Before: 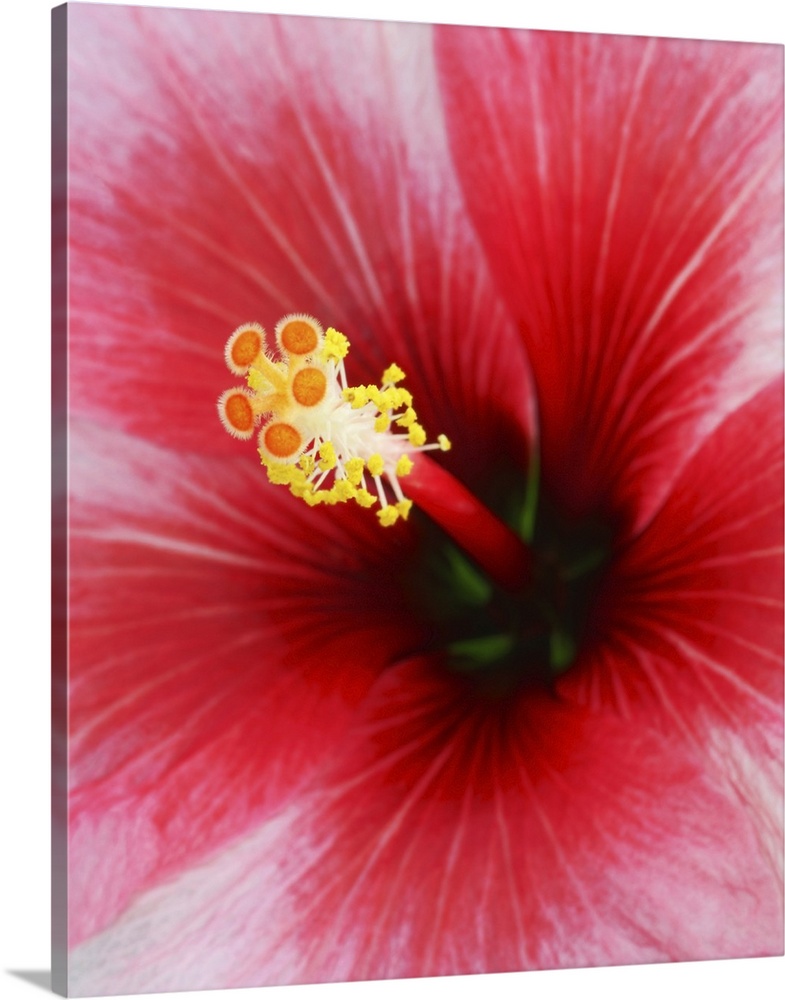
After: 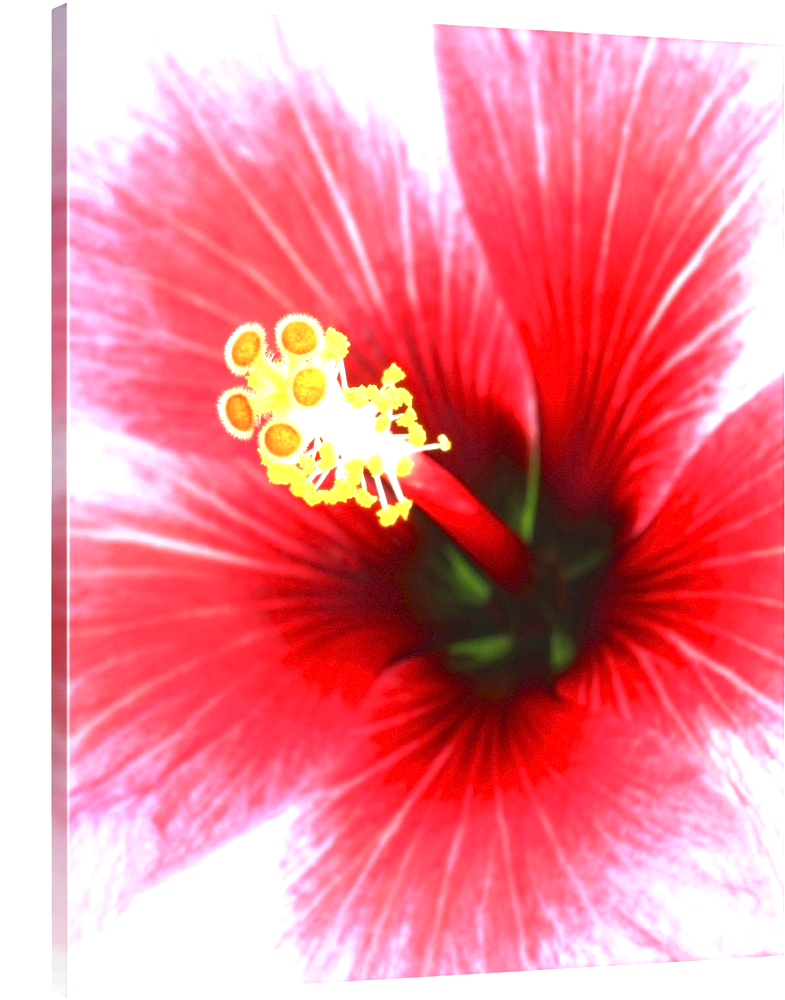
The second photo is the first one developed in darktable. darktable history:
exposure: black level correction 0, exposure 1.706 EV, compensate highlight preservation false
tone curve: curves: ch0 [(0.122, 0.111) (1, 1)], color space Lab, independent channels, preserve colors none
